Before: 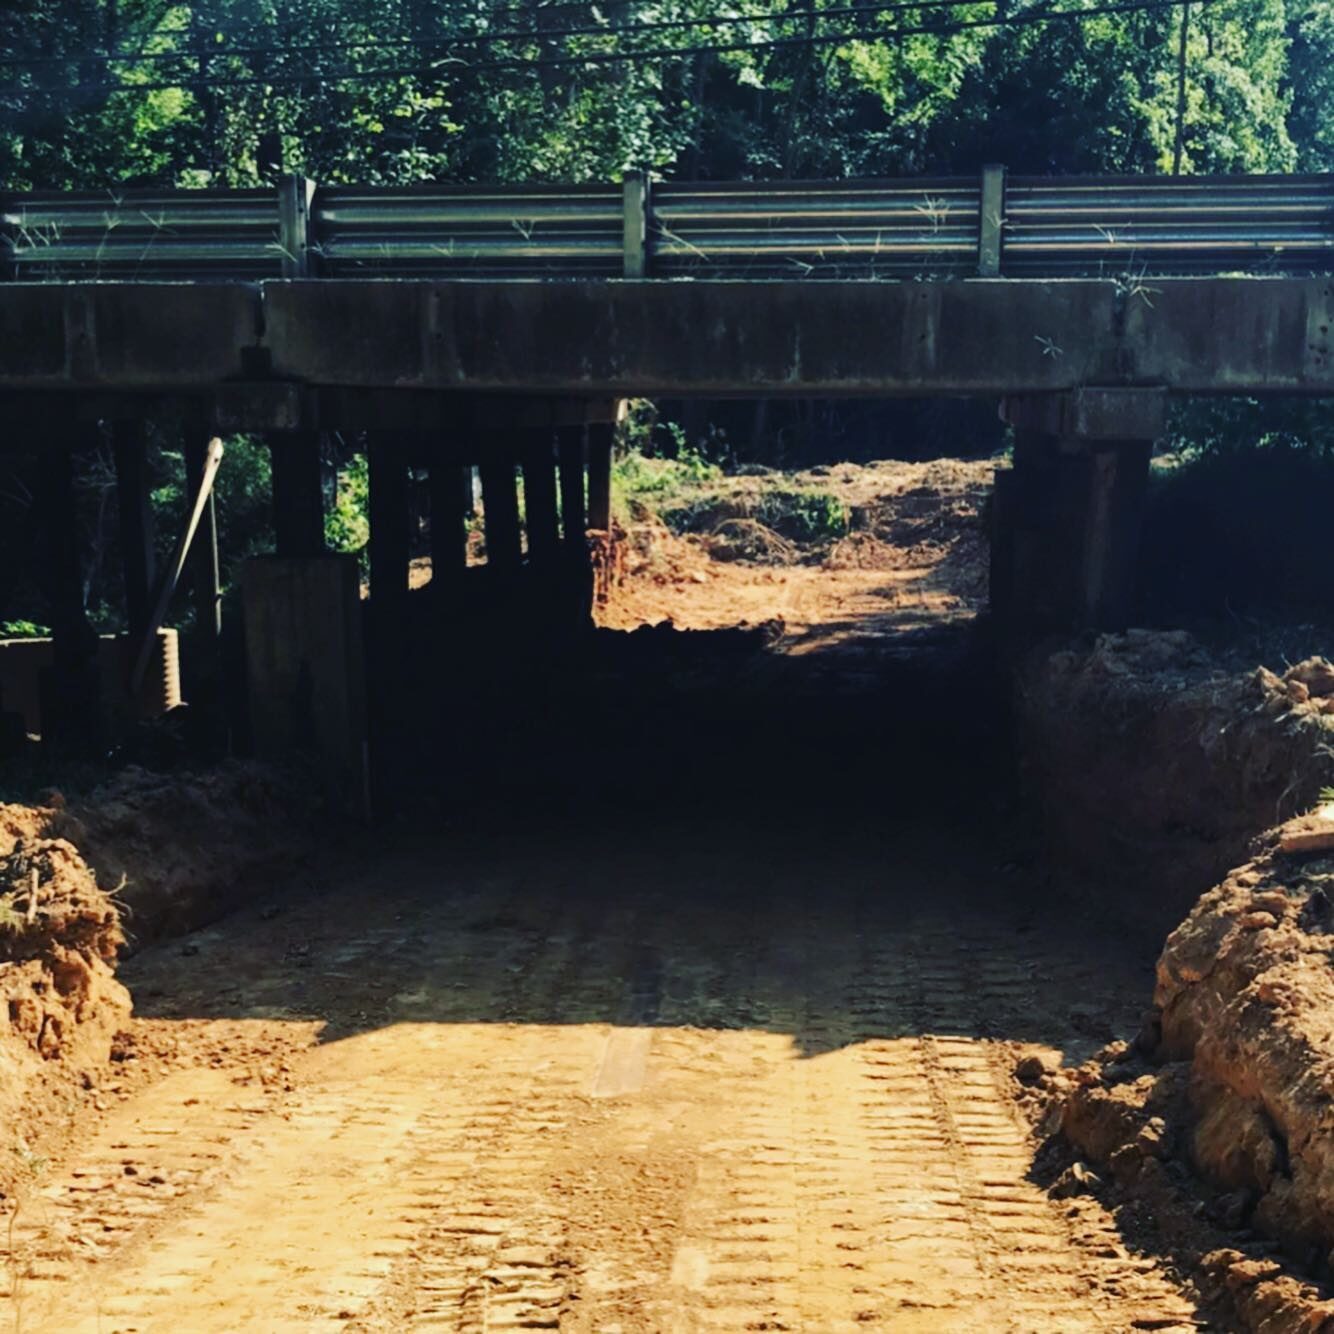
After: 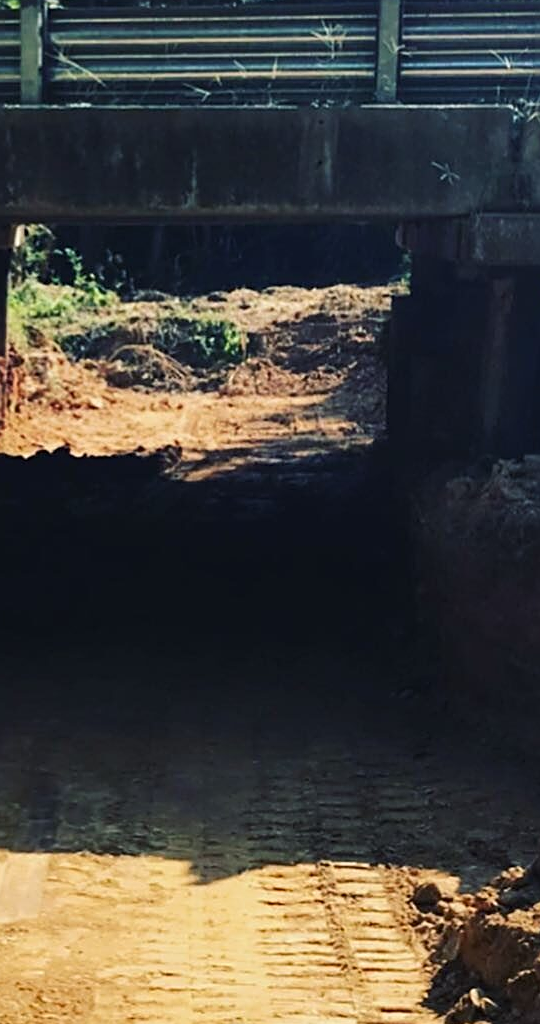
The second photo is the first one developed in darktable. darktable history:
sharpen: on, module defaults
crop: left 45.246%, top 13.085%, right 14.003%, bottom 9.917%
